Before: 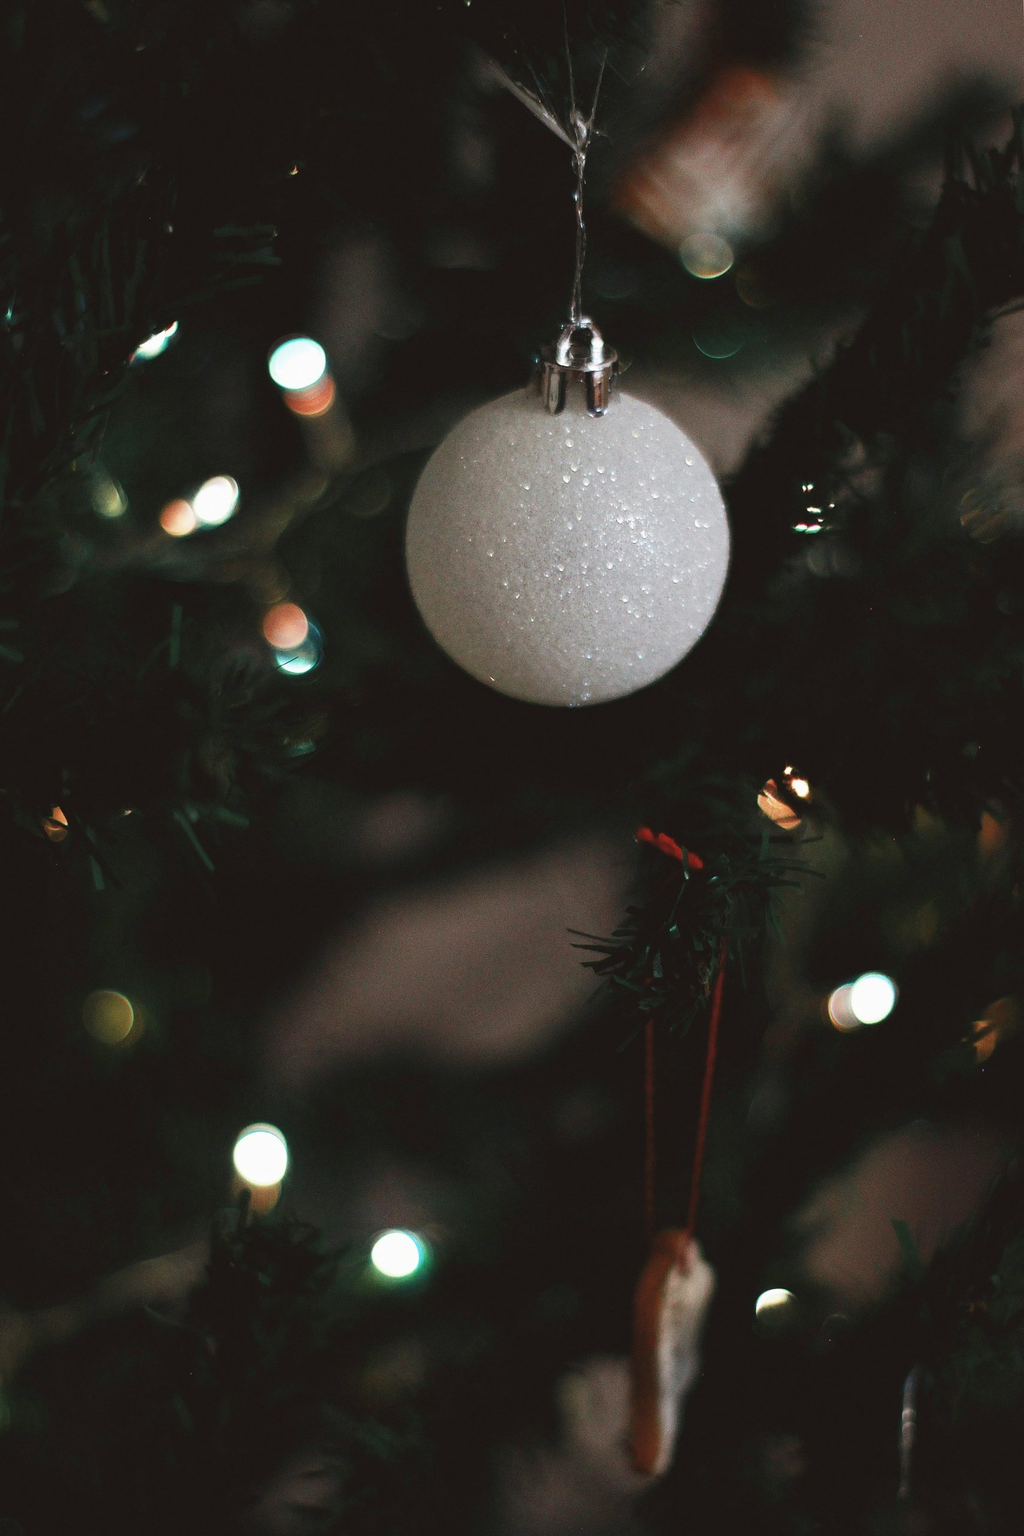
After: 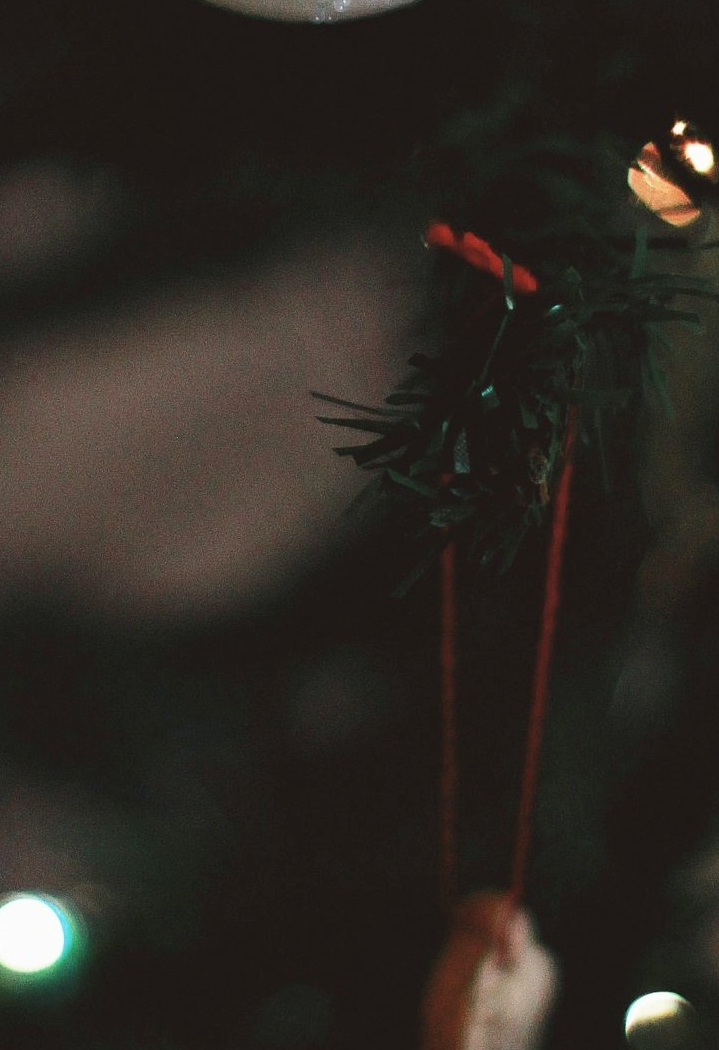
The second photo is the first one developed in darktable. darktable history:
crop: left 37.221%, top 45.169%, right 20.63%, bottom 13.777%
shadows and highlights: shadows 24.5, highlights -78.15, soften with gaussian
